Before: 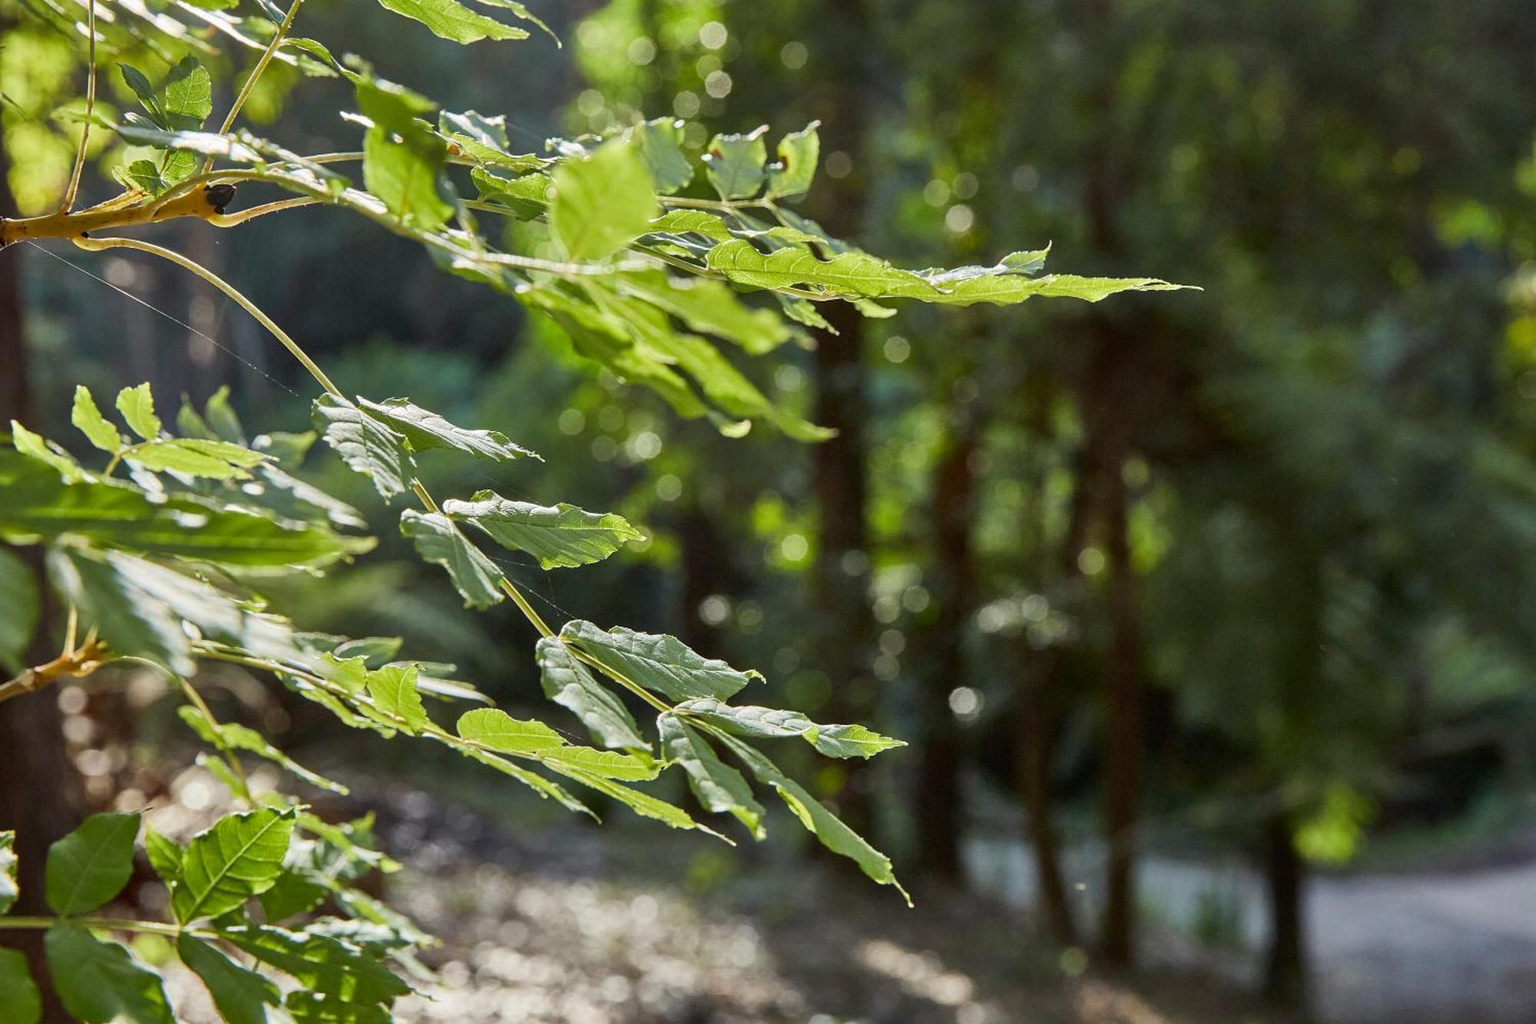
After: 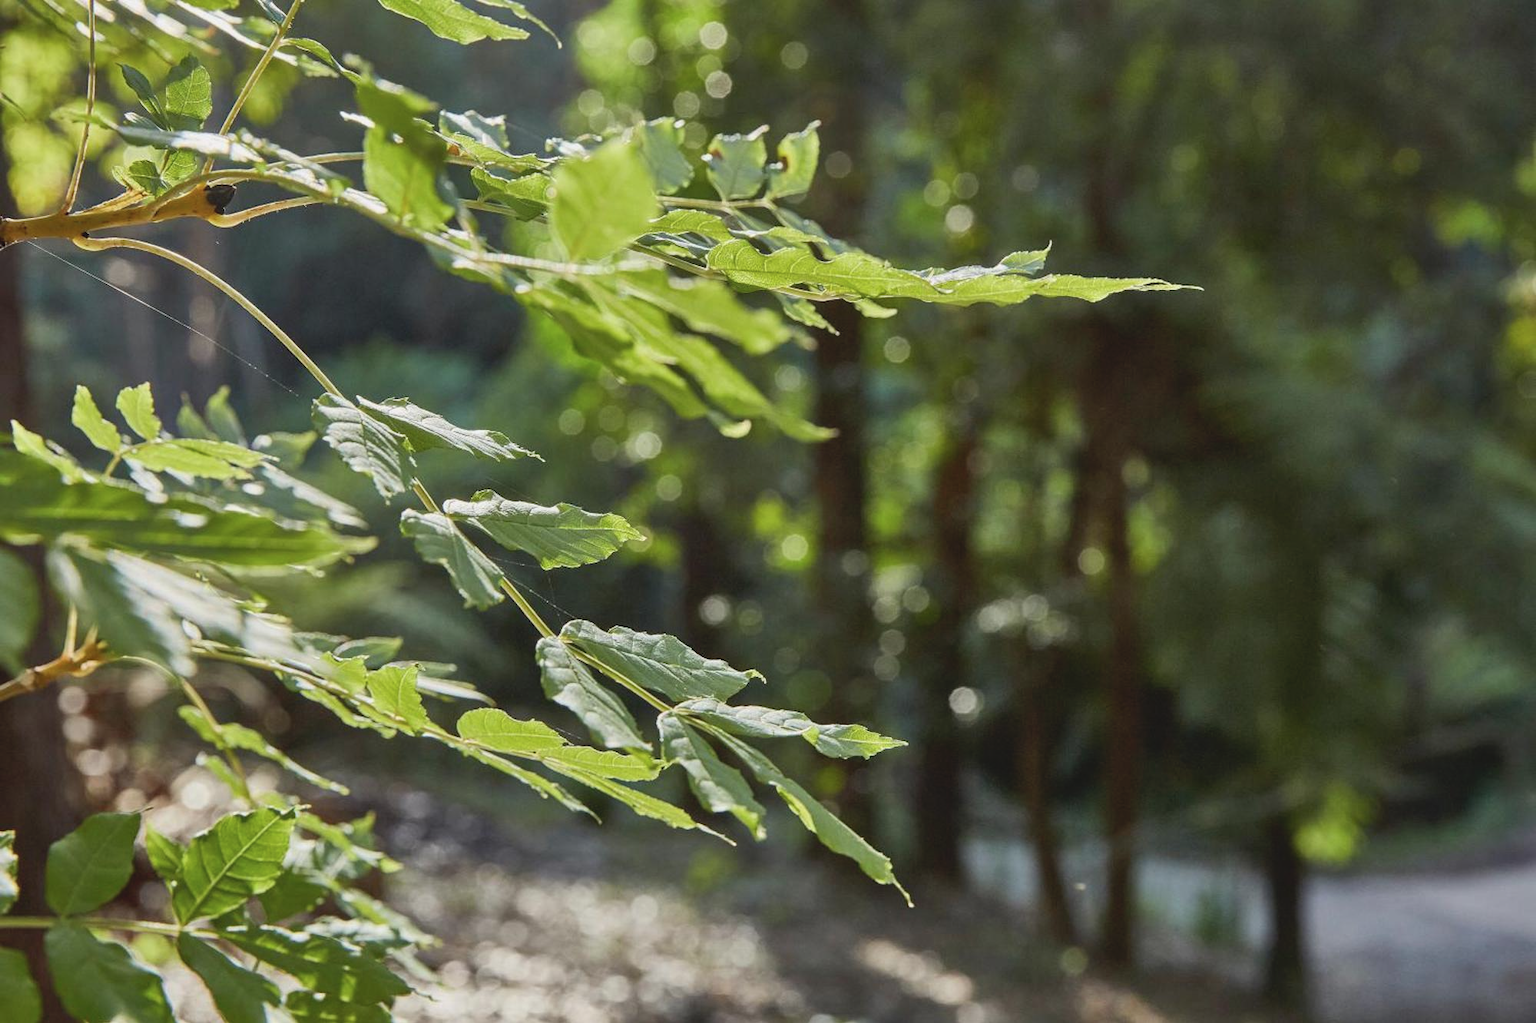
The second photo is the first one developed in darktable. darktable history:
tone curve: curves: ch0 [(0, 0.068) (1, 0.961)], preserve colors none
contrast brightness saturation: contrast 0.054
